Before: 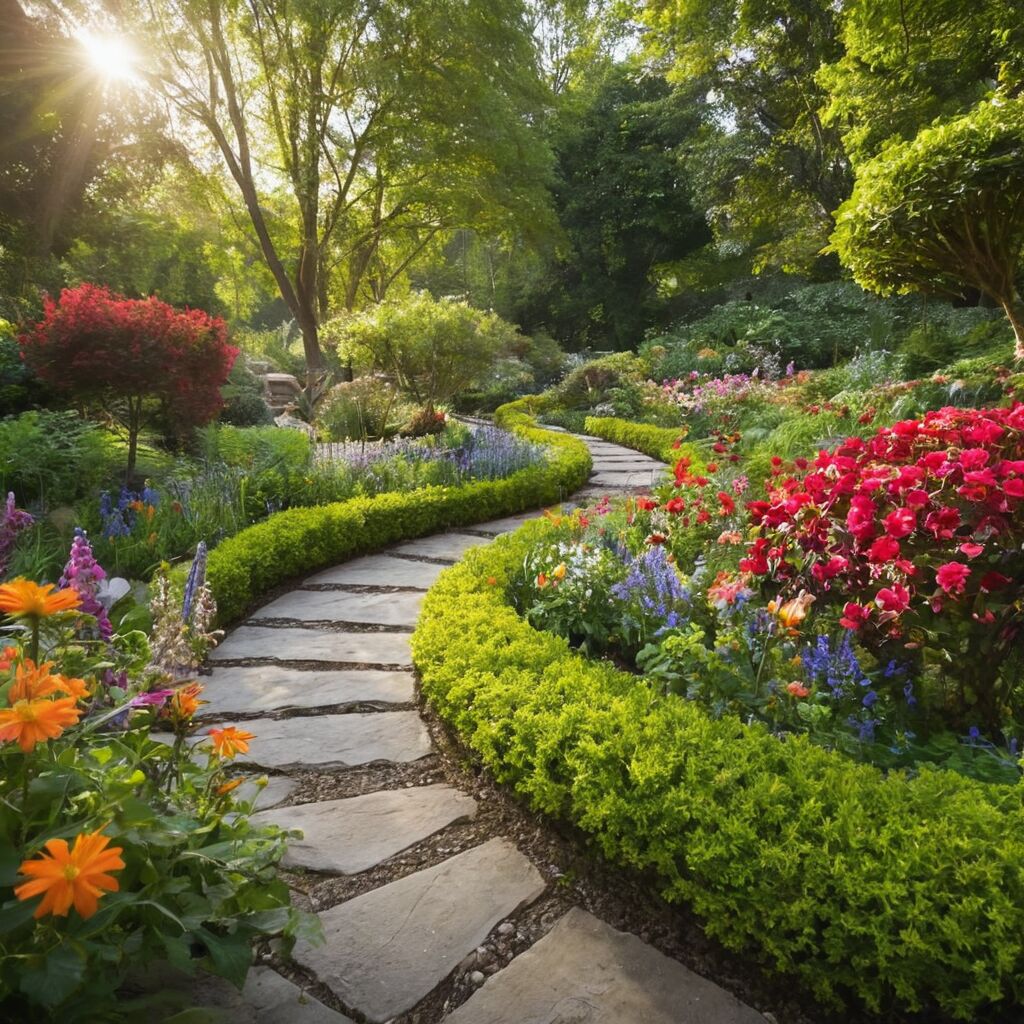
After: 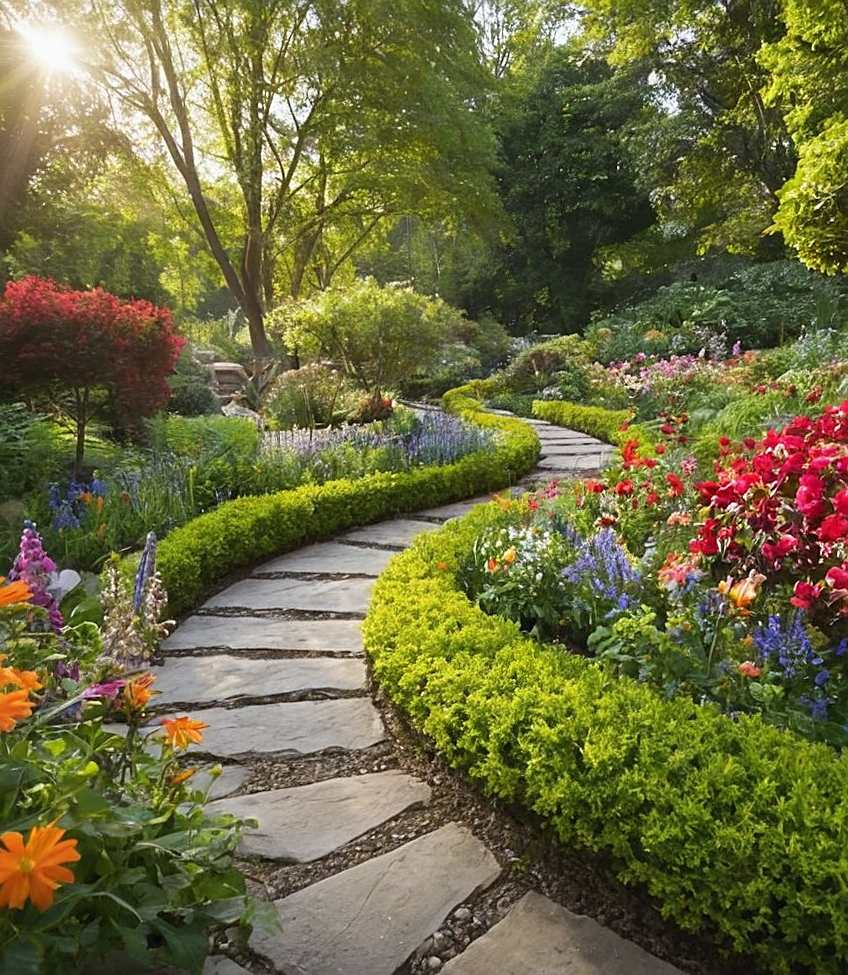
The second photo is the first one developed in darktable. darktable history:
sharpen: on, module defaults
crop and rotate: angle 1°, left 4.281%, top 0.642%, right 11.383%, bottom 2.486%
